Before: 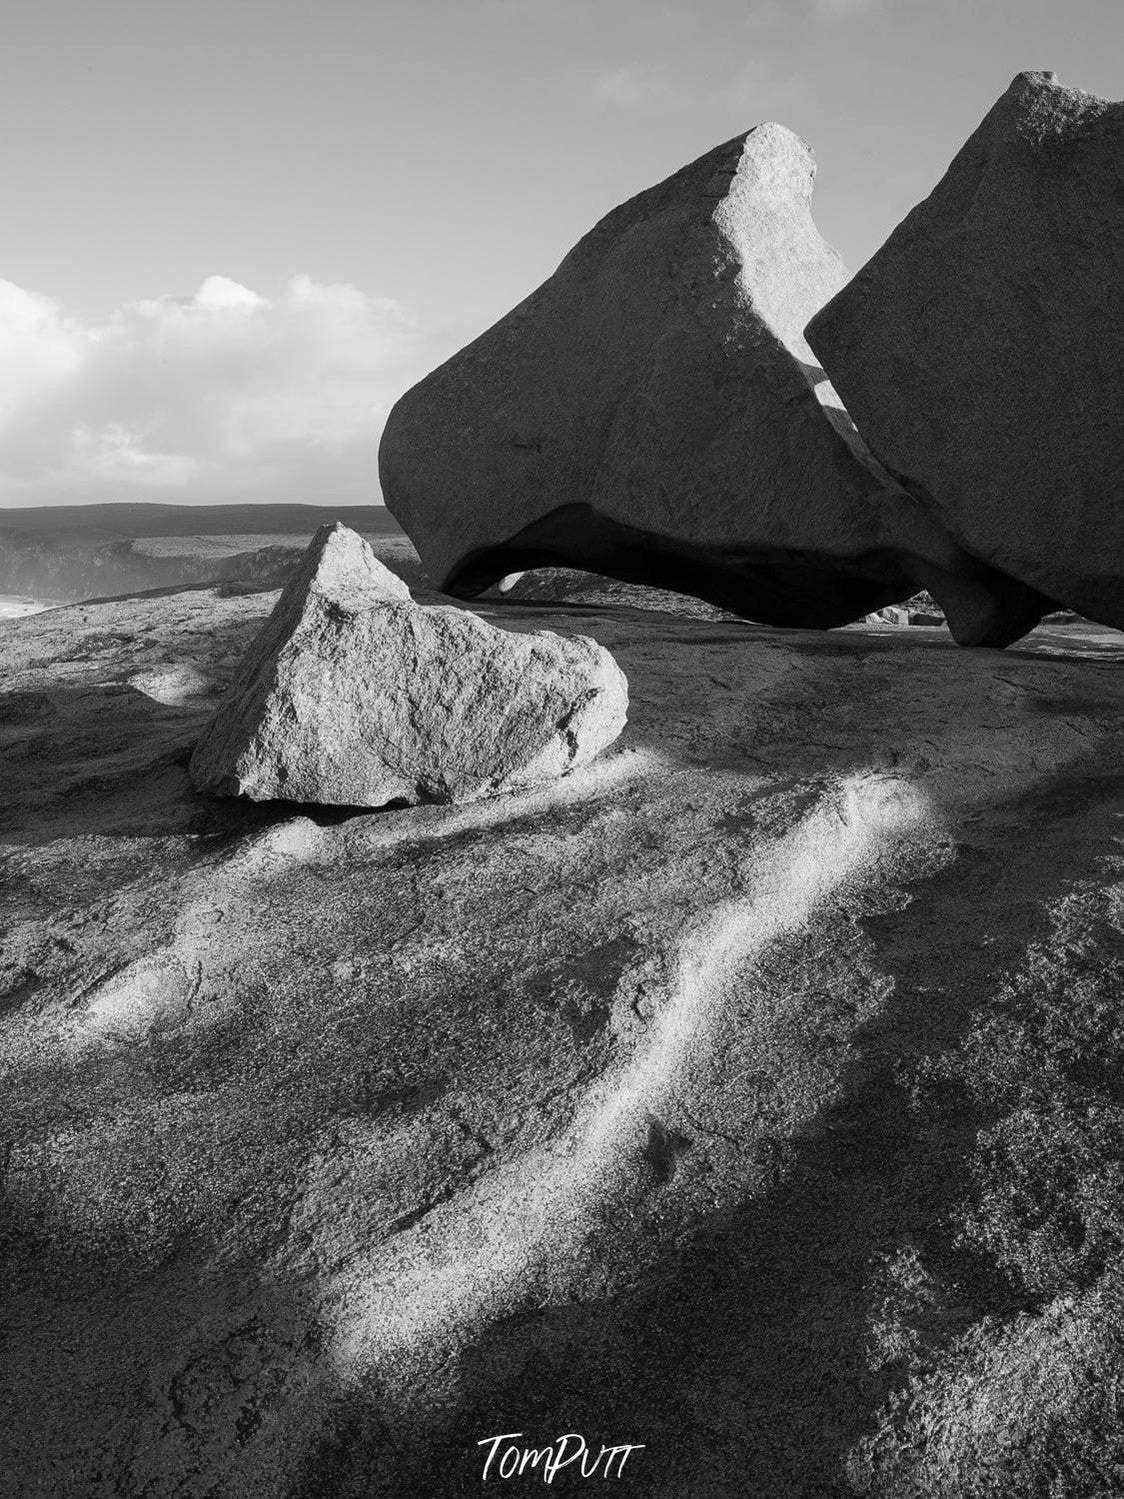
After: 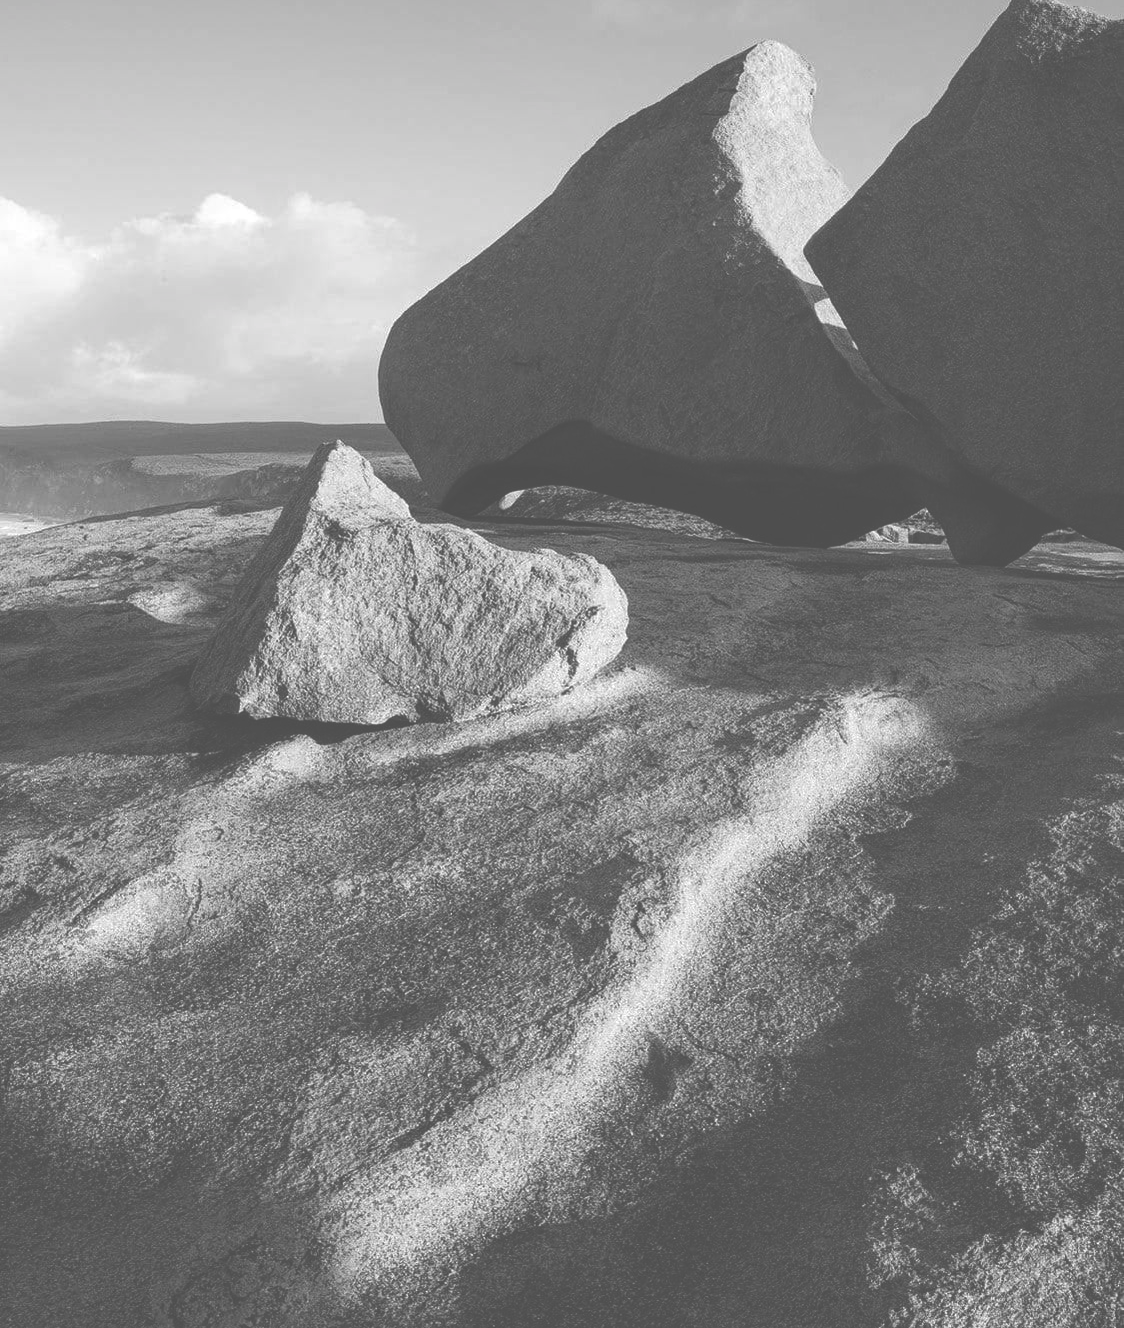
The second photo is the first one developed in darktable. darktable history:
local contrast: highlights 107%, shadows 101%, detail 119%, midtone range 0.2
exposure: black level correction -0.086, compensate highlight preservation false
crop and rotate: top 5.513%, bottom 5.849%
